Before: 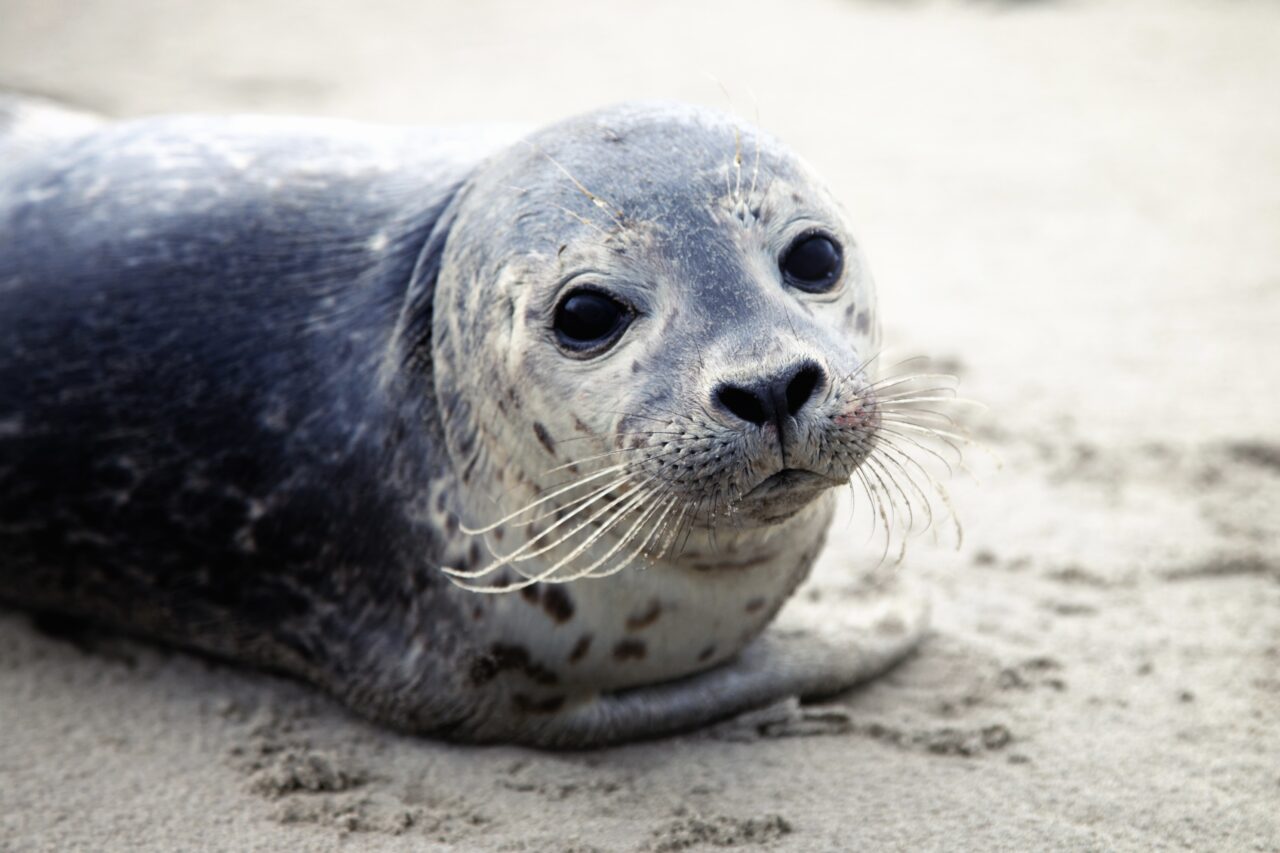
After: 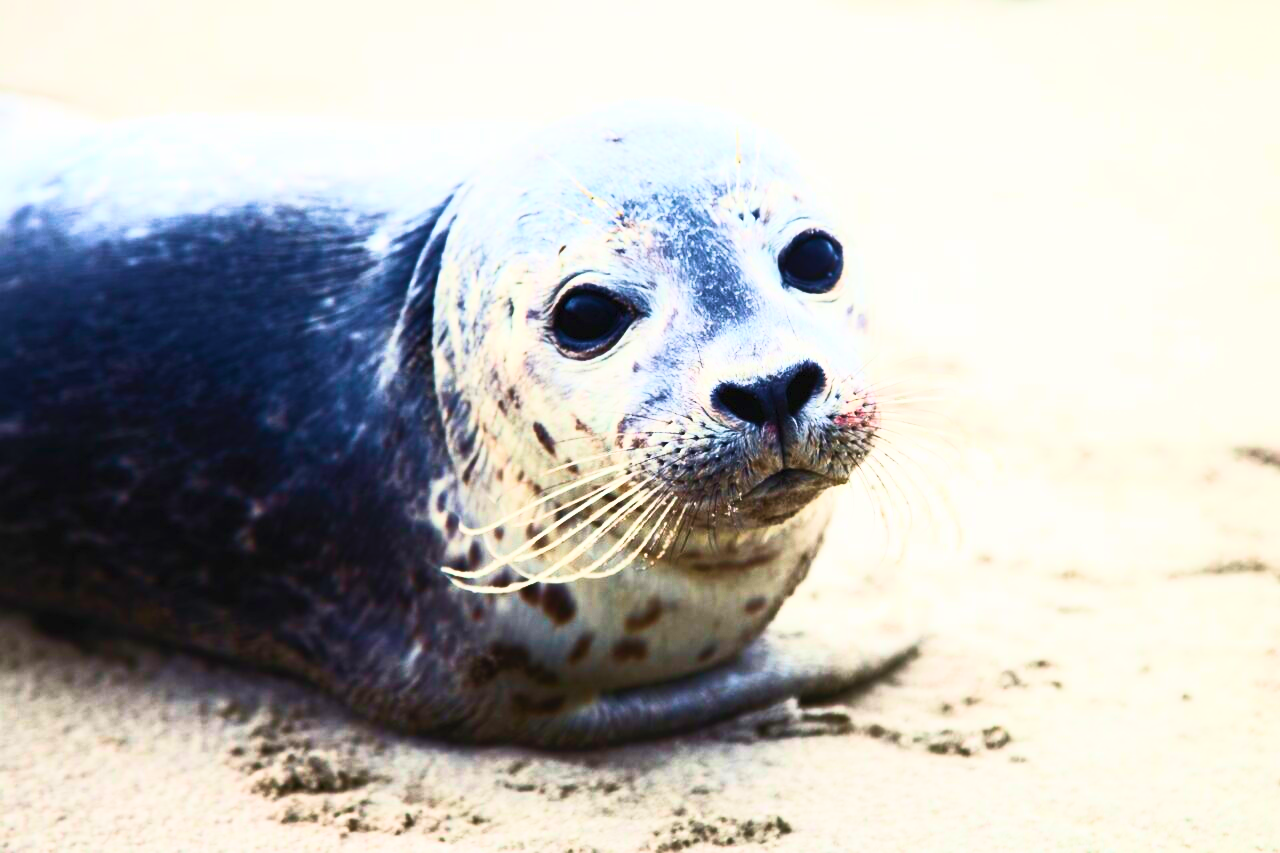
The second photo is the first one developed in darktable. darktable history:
velvia: strength 67.07%, mid-tones bias 0.972
contrast brightness saturation: contrast 0.83, brightness 0.59, saturation 0.59
exposure: exposure -0.157 EV, compensate highlight preservation false
